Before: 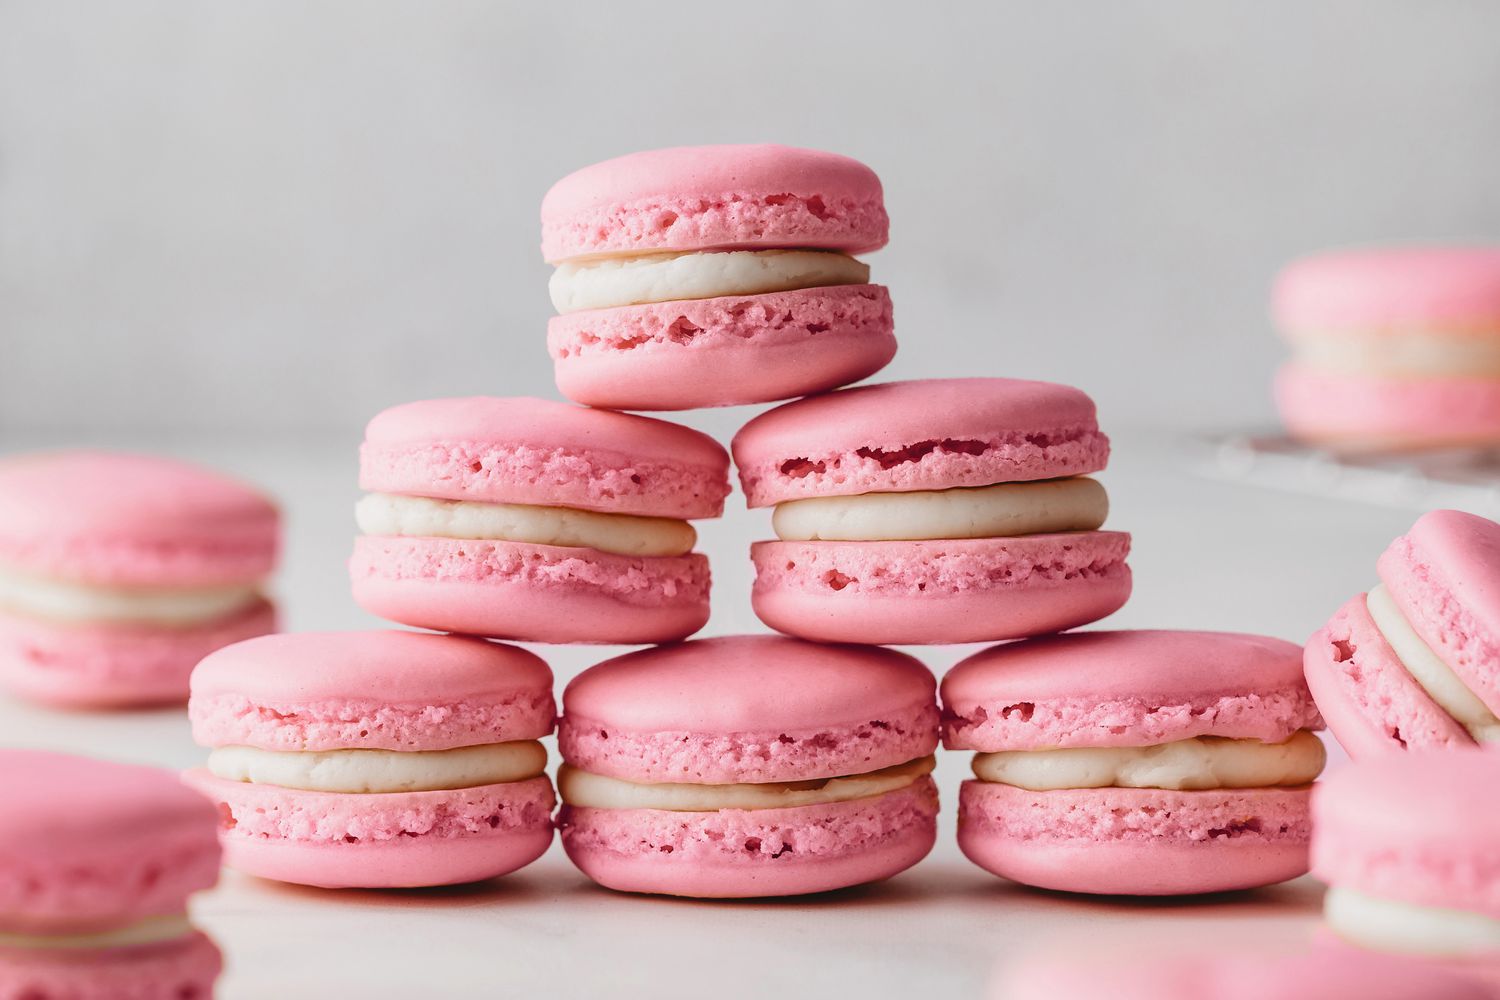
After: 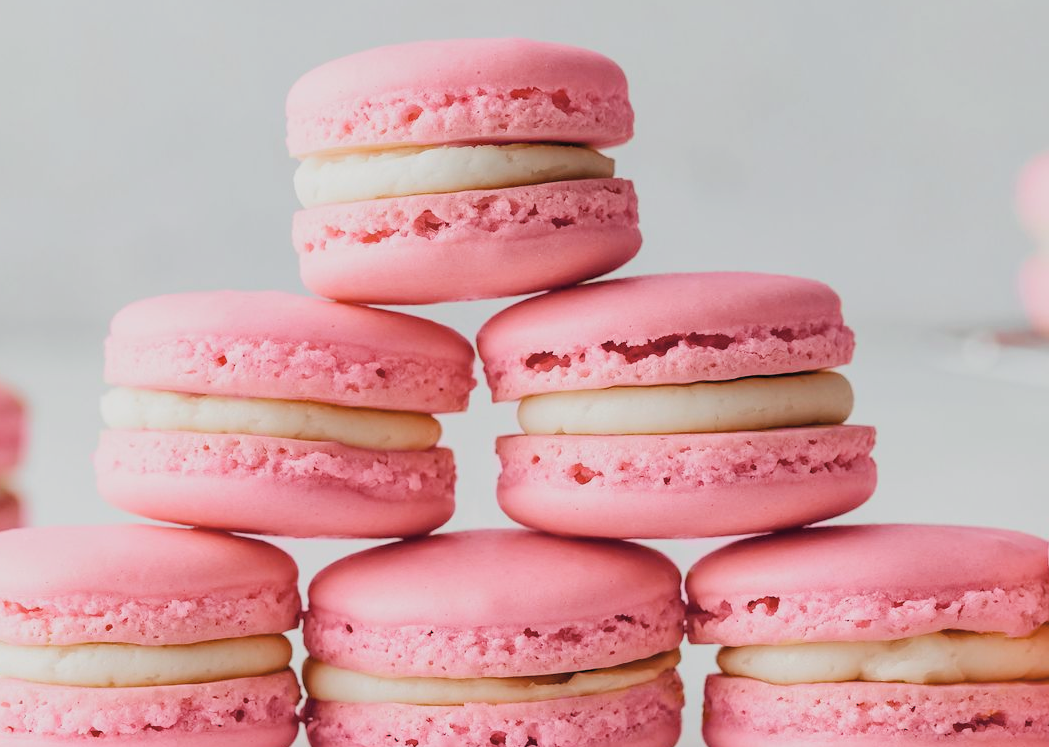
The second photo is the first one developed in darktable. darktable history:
haze removal: compatibility mode true, adaptive false
contrast brightness saturation: brightness 0.15
filmic rgb: white relative exposure 3.85 EV, hardness 4.3
crop and rotate: left 17.046%, top 10.659%, right 12.989%, bottom 14.553%
